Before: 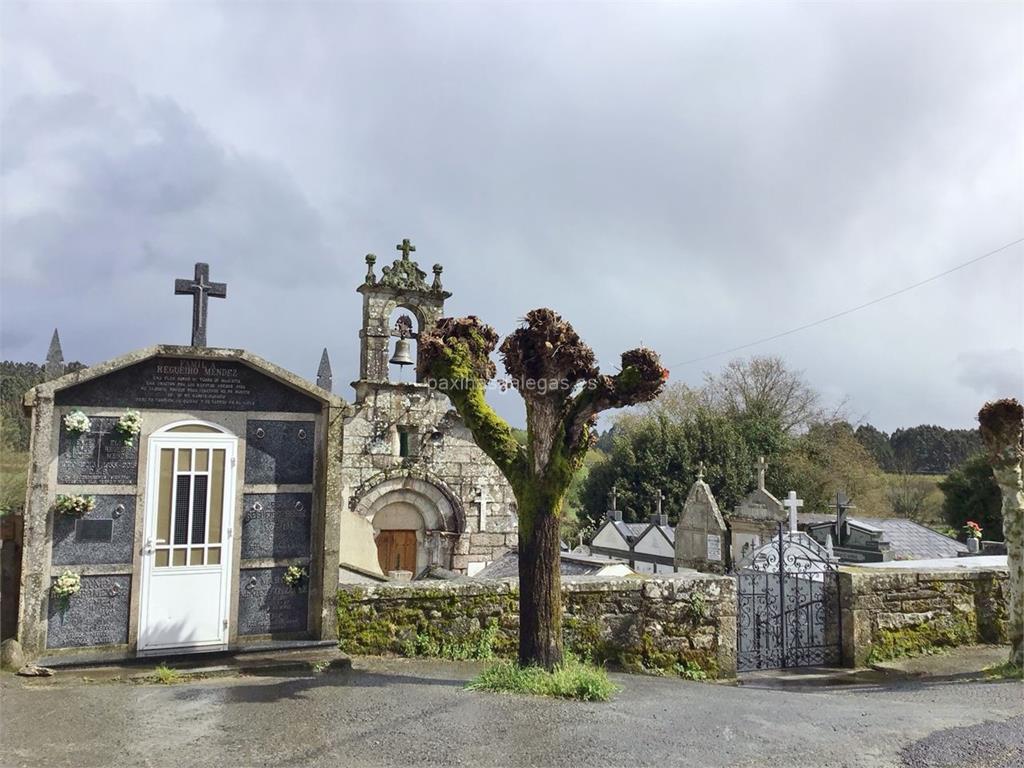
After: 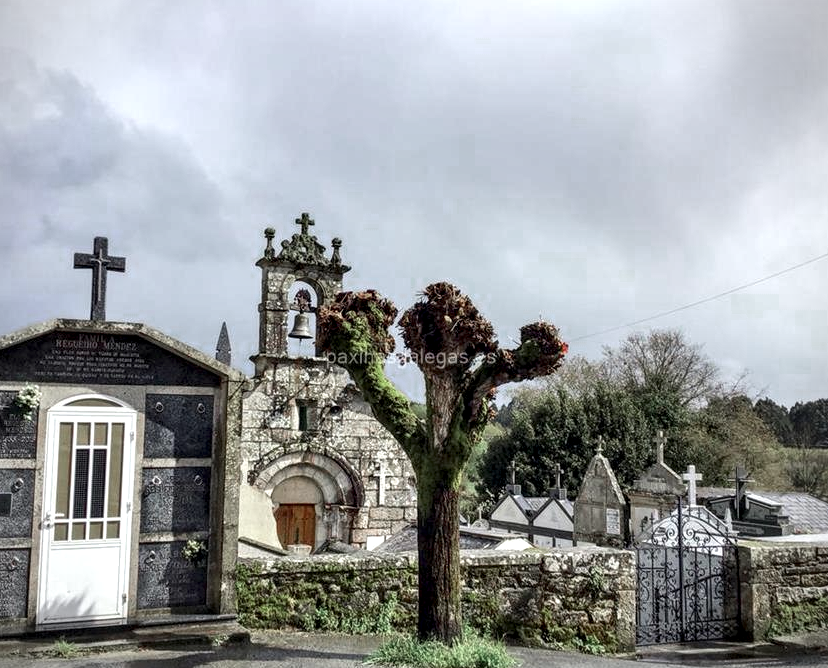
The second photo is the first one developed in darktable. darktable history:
local contrast: highlights 60%, shadows 60%, detail 160%
vignetting: fall-off start 91.19%
color zones: curves: ch0 [(0, 0.466) (0.128, 0.466) (0.25, 0.5) (0.375, 0.456) (0.5, 0.5) (0.625, 0.5) (0.737, 0.652) (0.875, 0.5)]; ch1 [(0, 0.603) (0.125, 0.618) (0.261, 0.348) (0.372, 0.353) (0.497, 0.363) (0.611, 0.45) (0.731, 0.427) (0.875, 0.518) (0.998, 0.652)]; ch2 [(0, 0.559) (0.125, 0.451) (0.253, 0.564) (0.37, 0.578) (0.5, 0.466) (0.625, 0.471) (0.731, 0.471) (0.88, 0.485)]
crop: left 9.929%, top 3.475%, right 9.188%, bottom 9.529%
